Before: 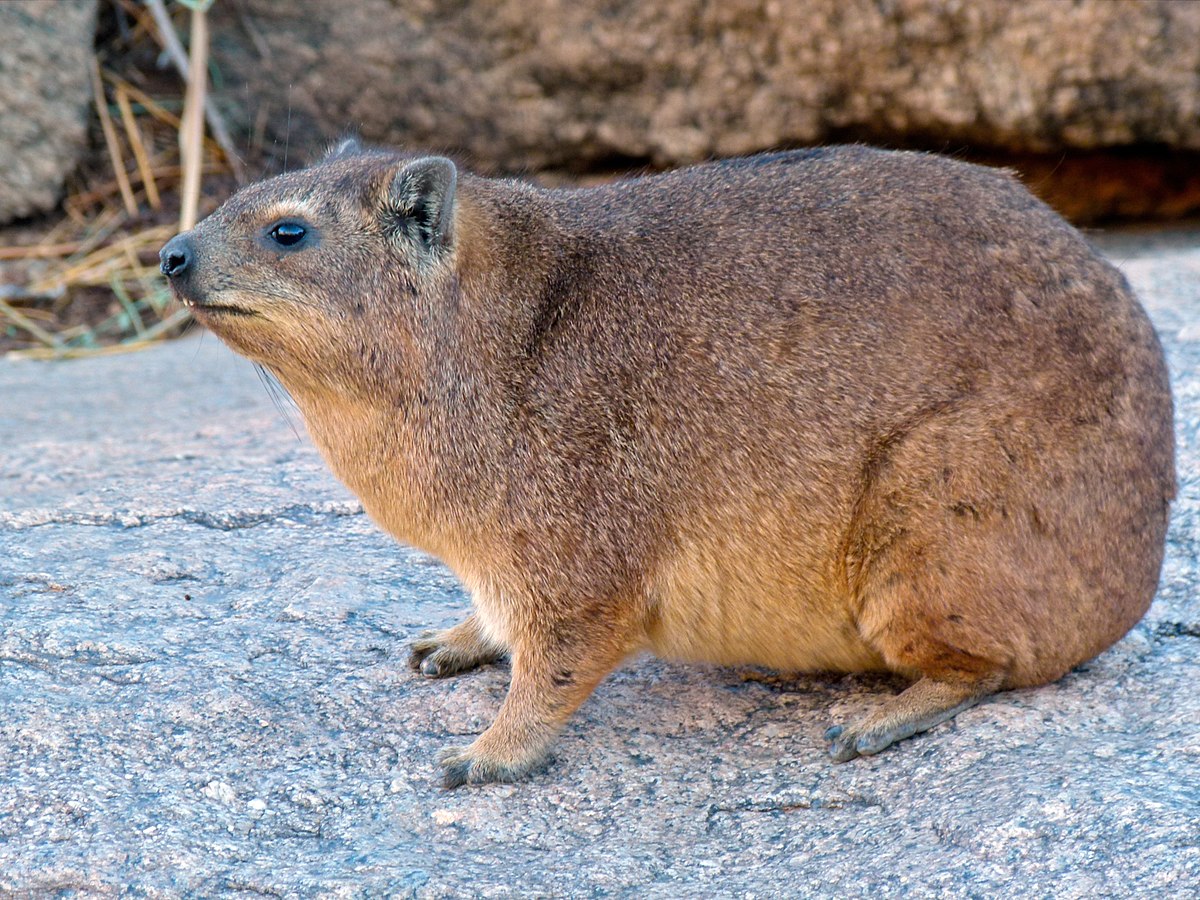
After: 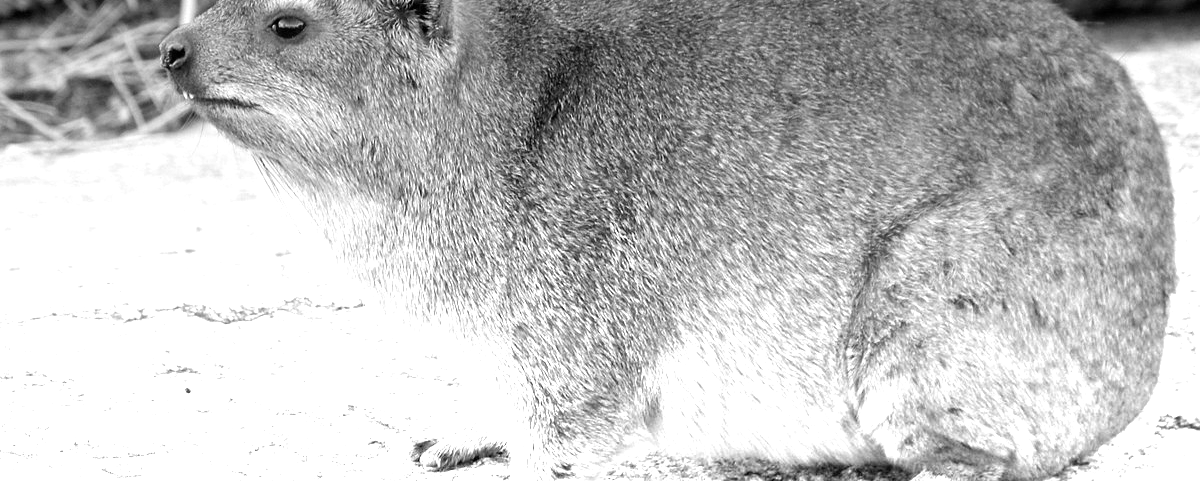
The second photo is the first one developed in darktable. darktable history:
crop and rotate: top 23.043%, bottom 23.437%
monochrome: on, module defaults
graduated density: density -3.9 EV
